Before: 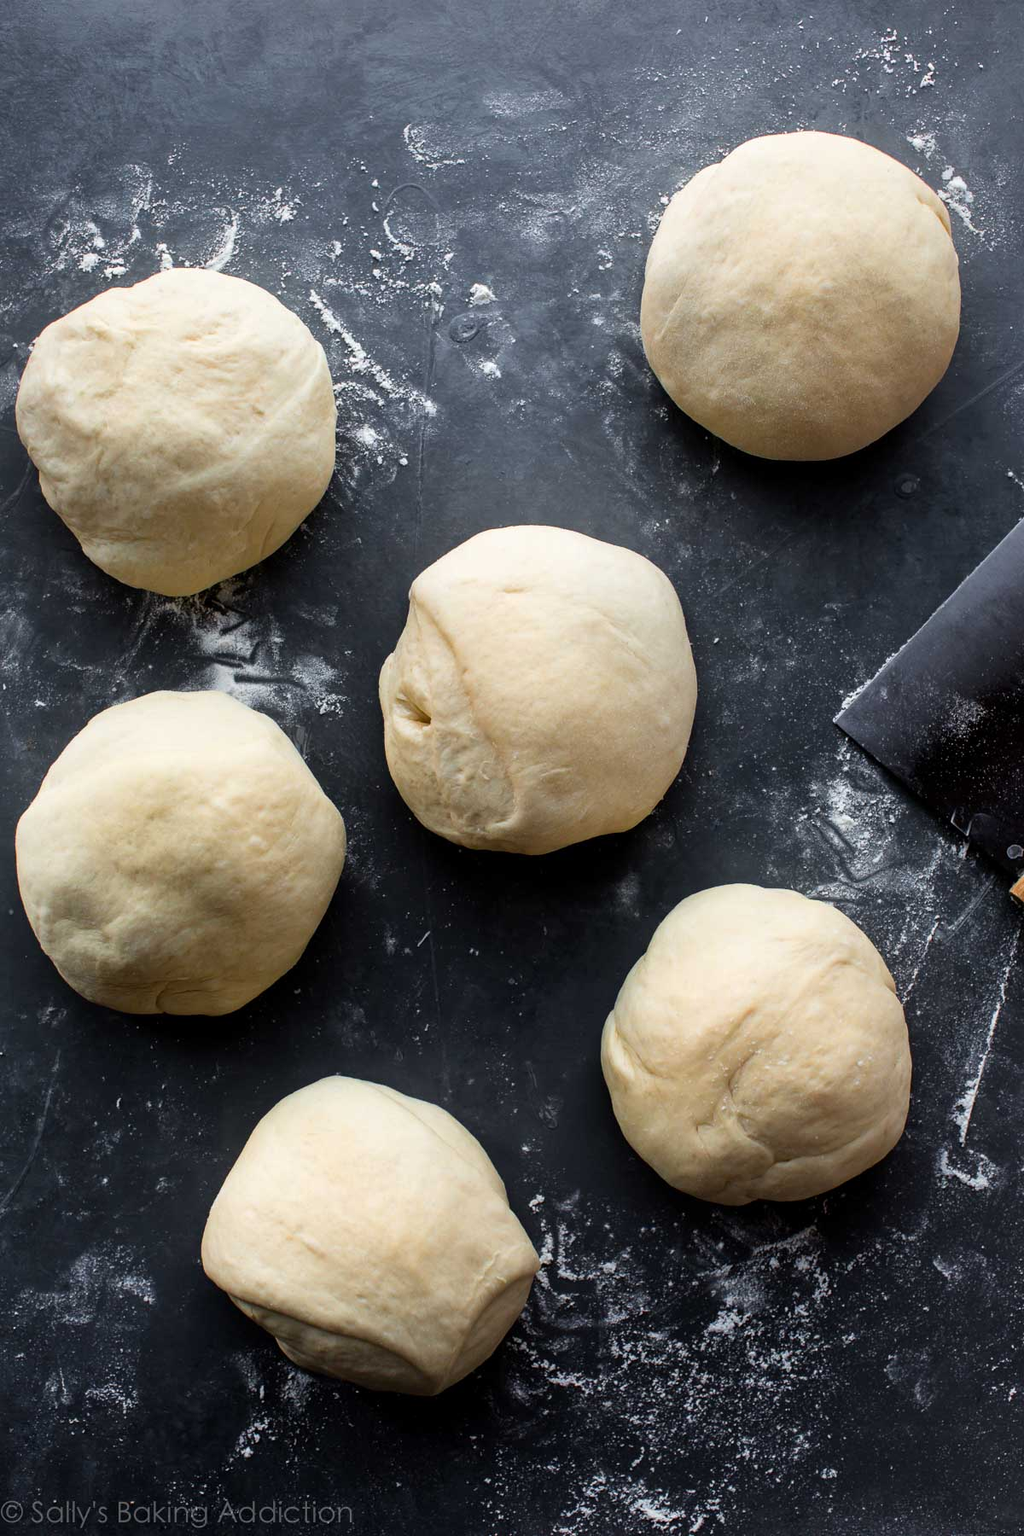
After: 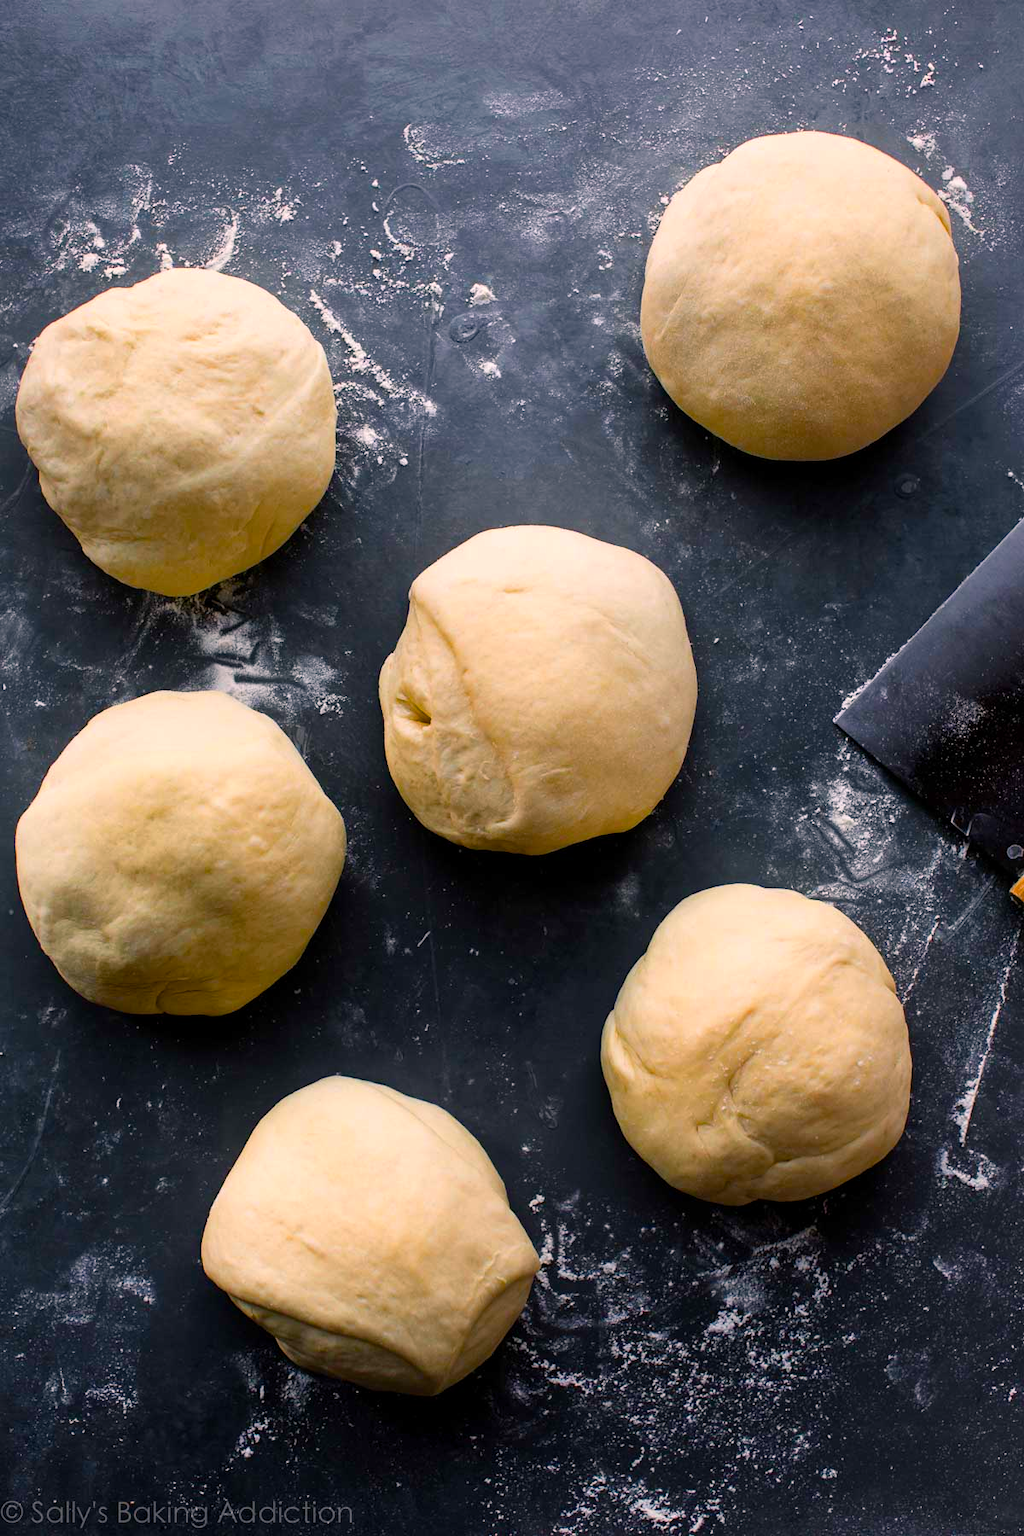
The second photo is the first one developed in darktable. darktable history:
color balance rgb: highlights gain › chroma 2.465%, highlights gain › hue 35.7°, linear chroma grading › shadows 15.806%, perceptual saturation grading › global saturation 30.199%, global vibrance 20%
